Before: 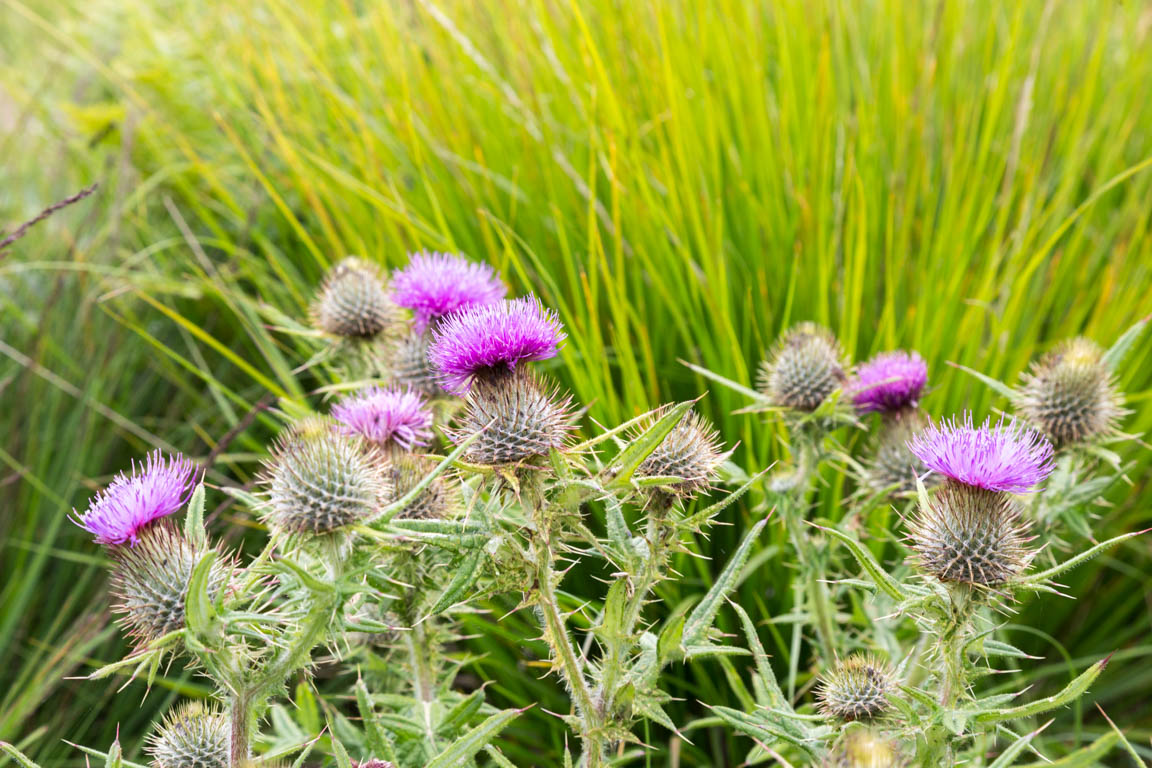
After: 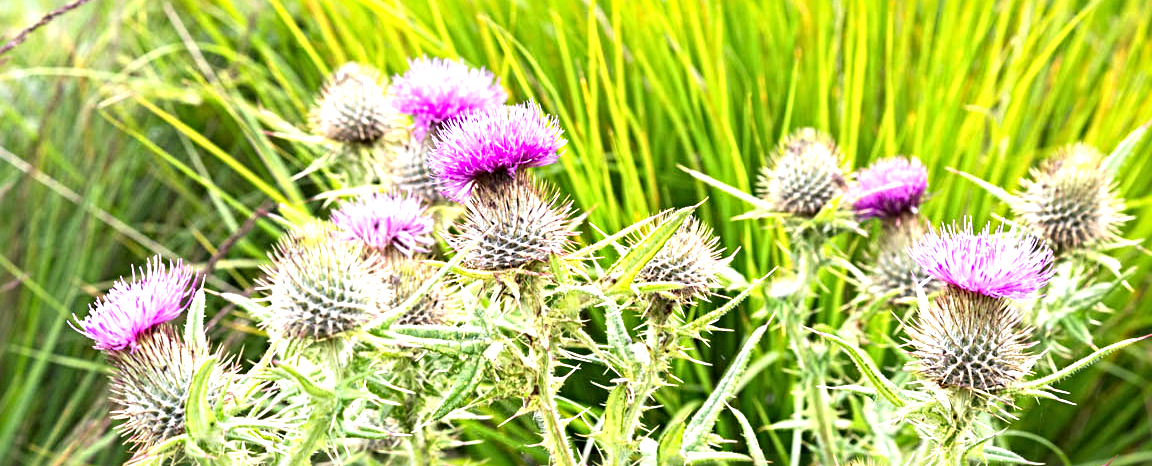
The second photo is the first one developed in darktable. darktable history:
exposure: black level correction 0, exposure 0.953 EV, compensate exposure bias true, compensate highlight preservation false
crop and rotate: top 25.357%, bottom 13.942%
sharpen: radius 4.883
